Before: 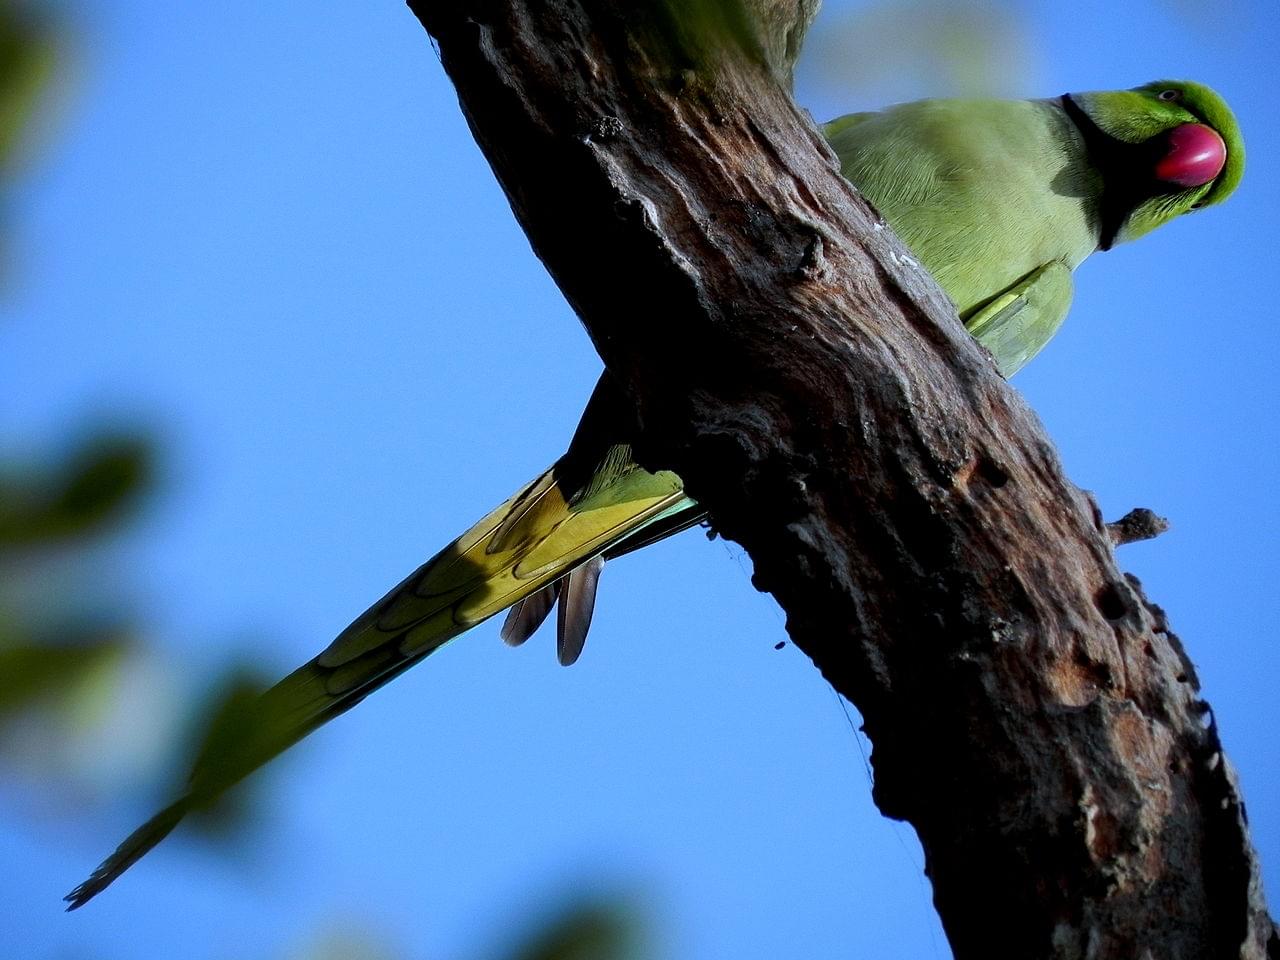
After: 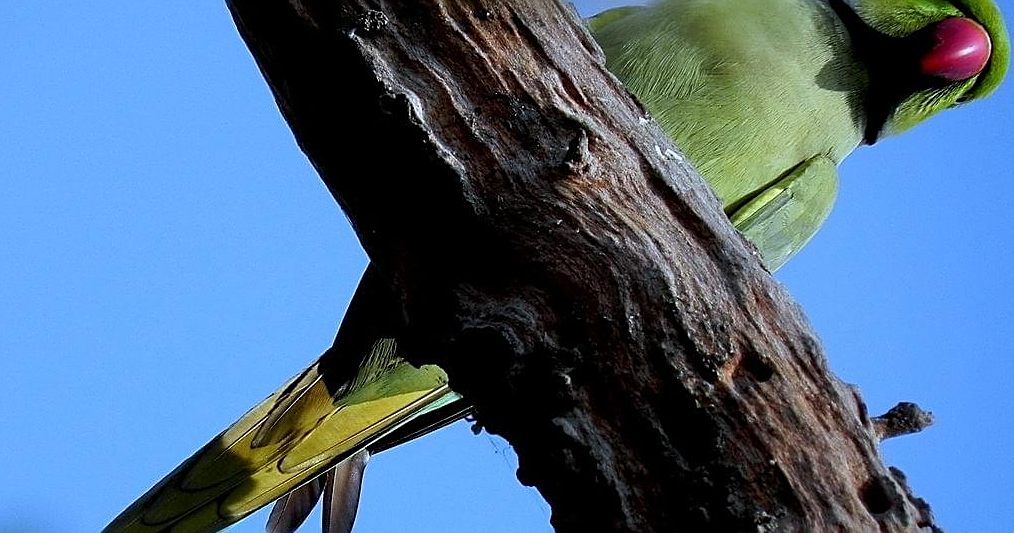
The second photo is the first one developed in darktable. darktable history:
crop: left 18.413%, top 11.097%, right 2.354%, bottom 33.339%
sharpen: on, module defaults
